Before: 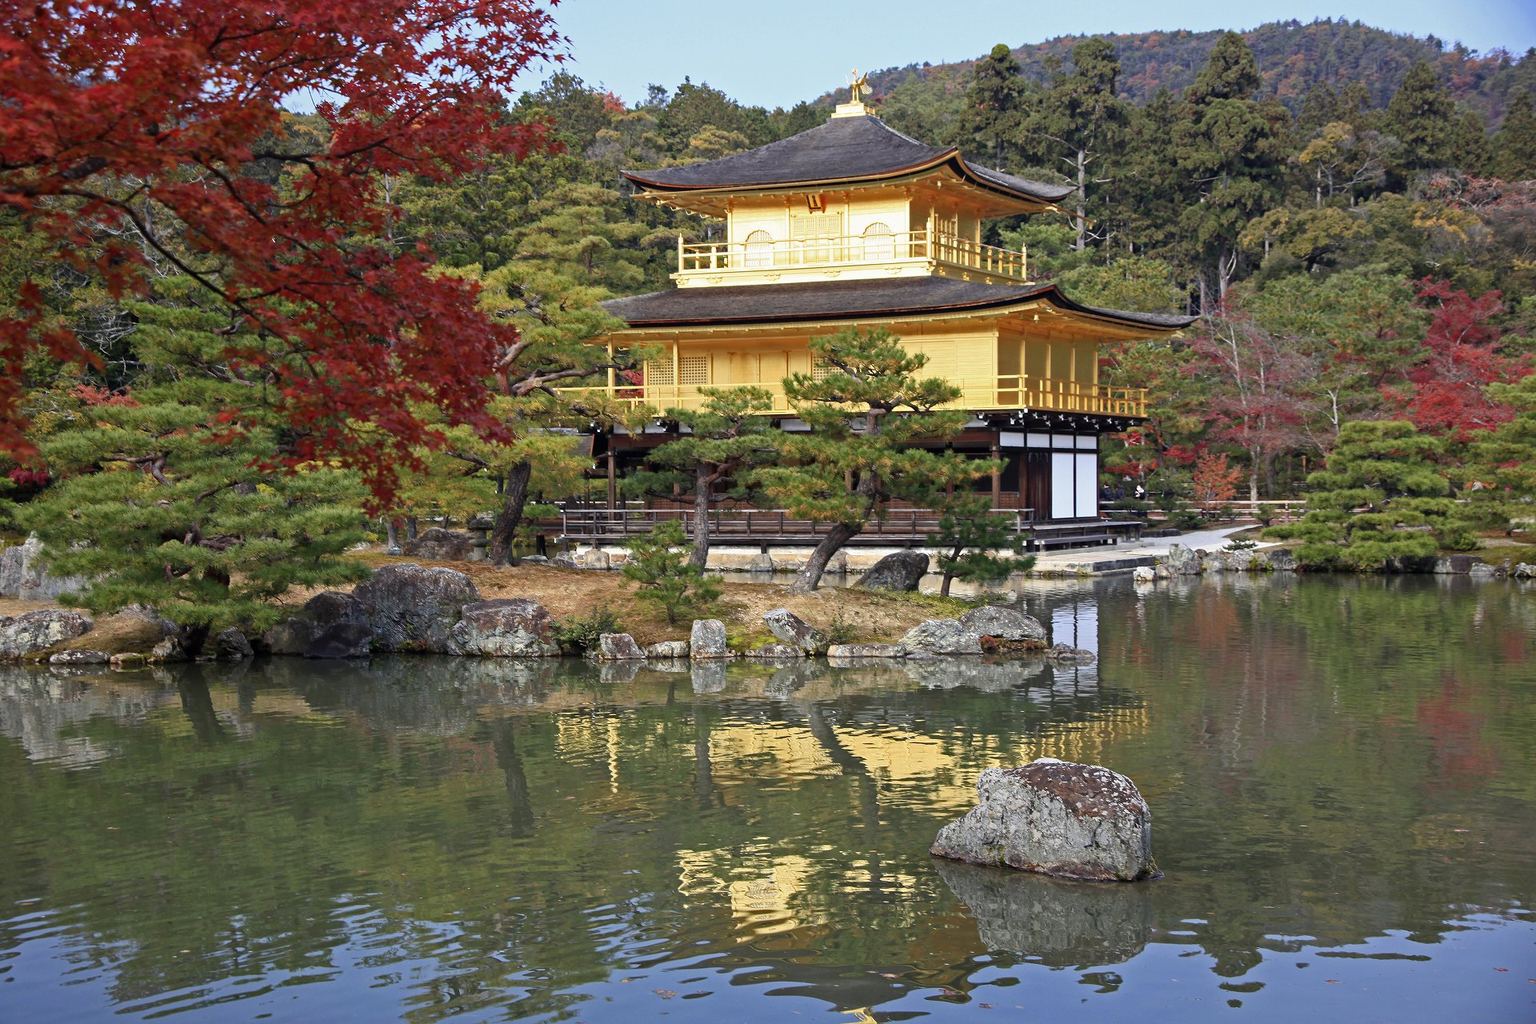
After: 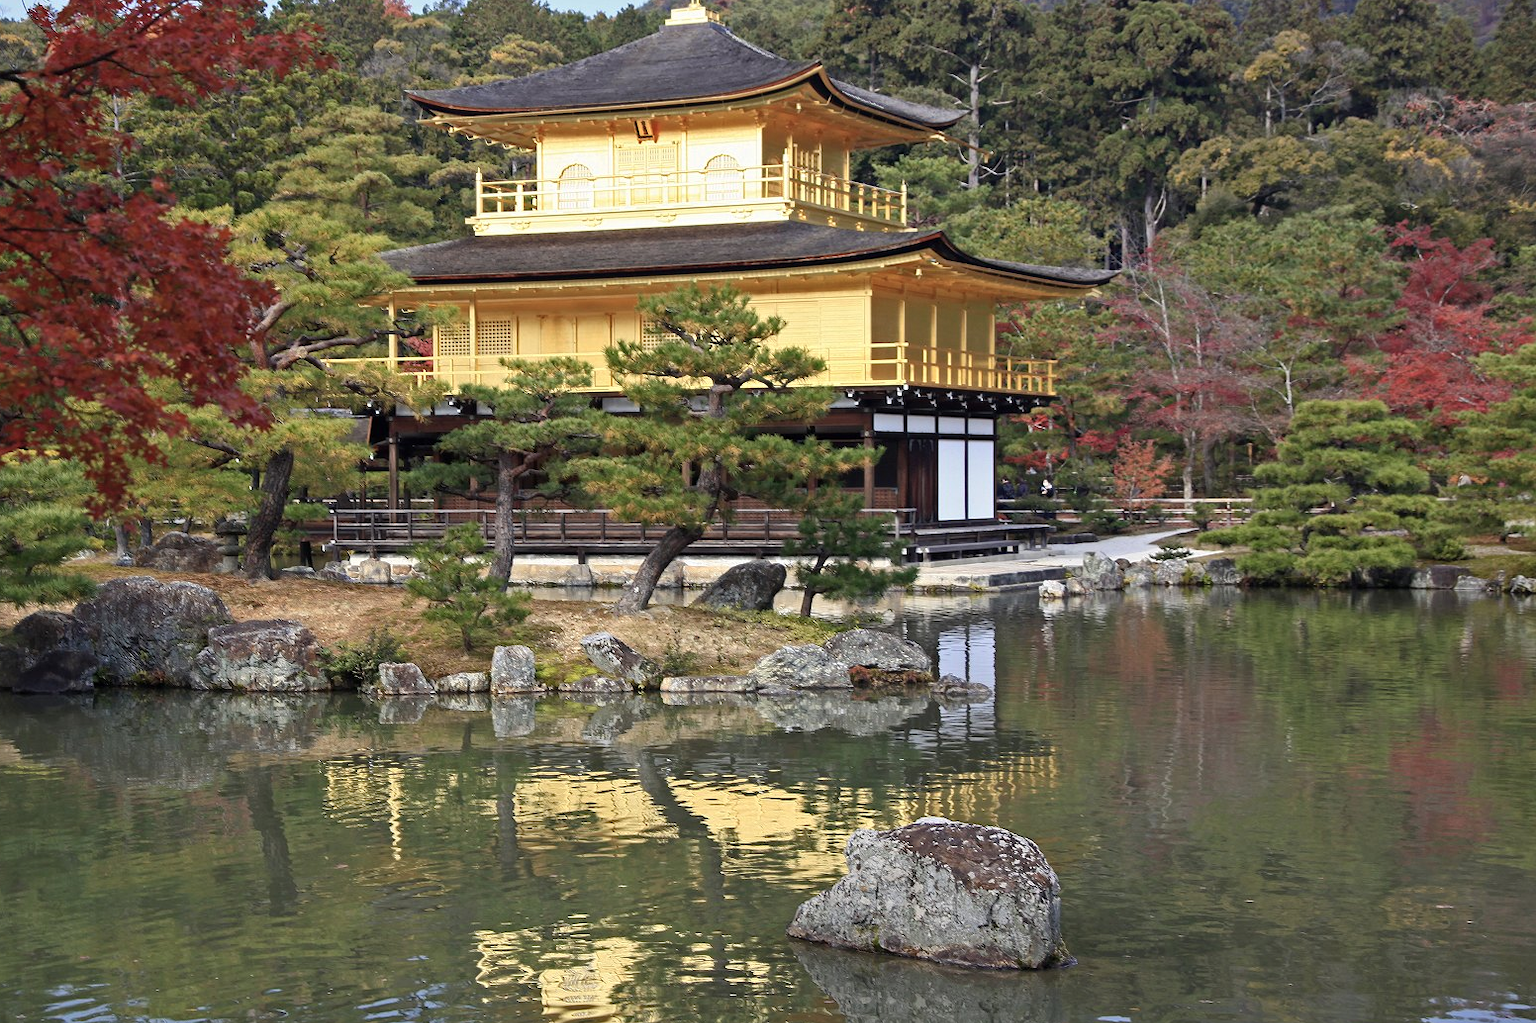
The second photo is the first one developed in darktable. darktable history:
crop: left 19.159%, top 9.58%, bottom 9.58%
color zones: curves: ch0 [(0, 0.558) (0.143, 0.559) (0.286, 0.529) (0.429, 0.505) (0.571, 0.5) (0.714, 0.5) (0.857, 0.5) (1, 0.558)]; ch1 [(0, 0.469) (0.01, 0.469) (0.12, 0.446) (0.248, 0.469) (0.5, 0.5) (0.748, 0.5) (0.99, 0.469) (1, 0.469)]
